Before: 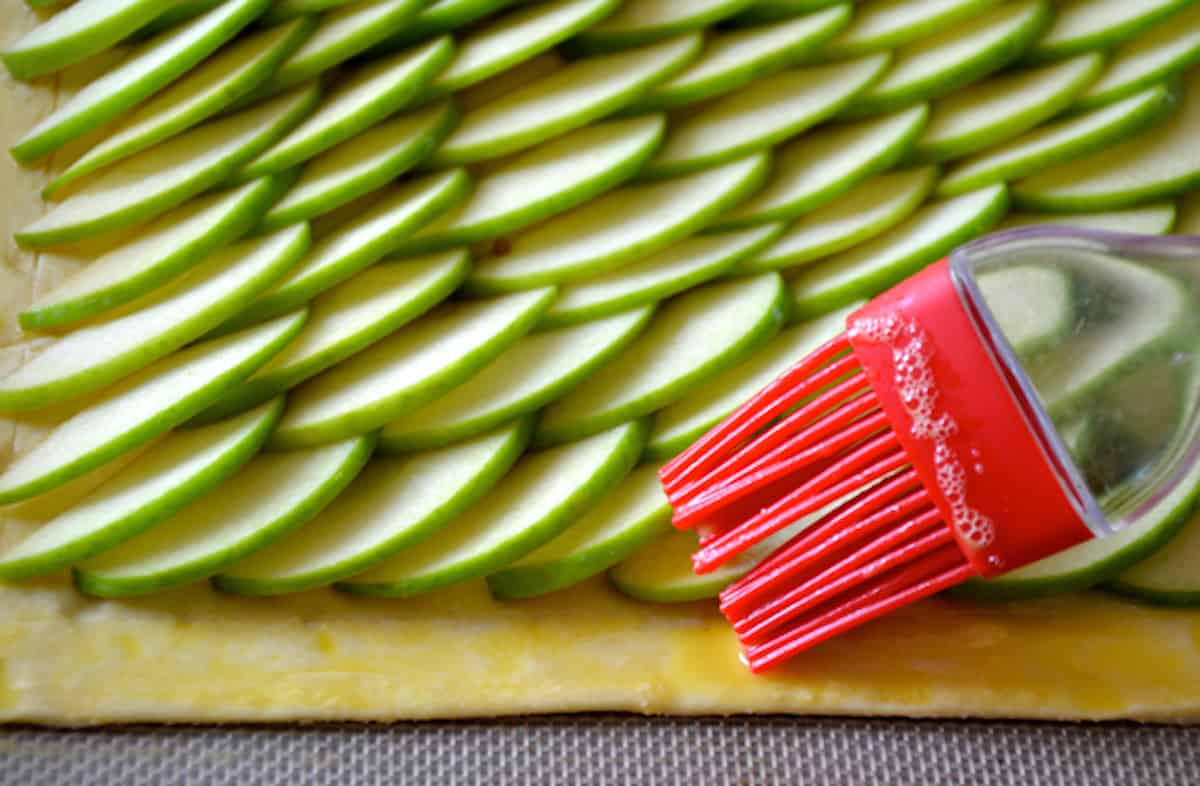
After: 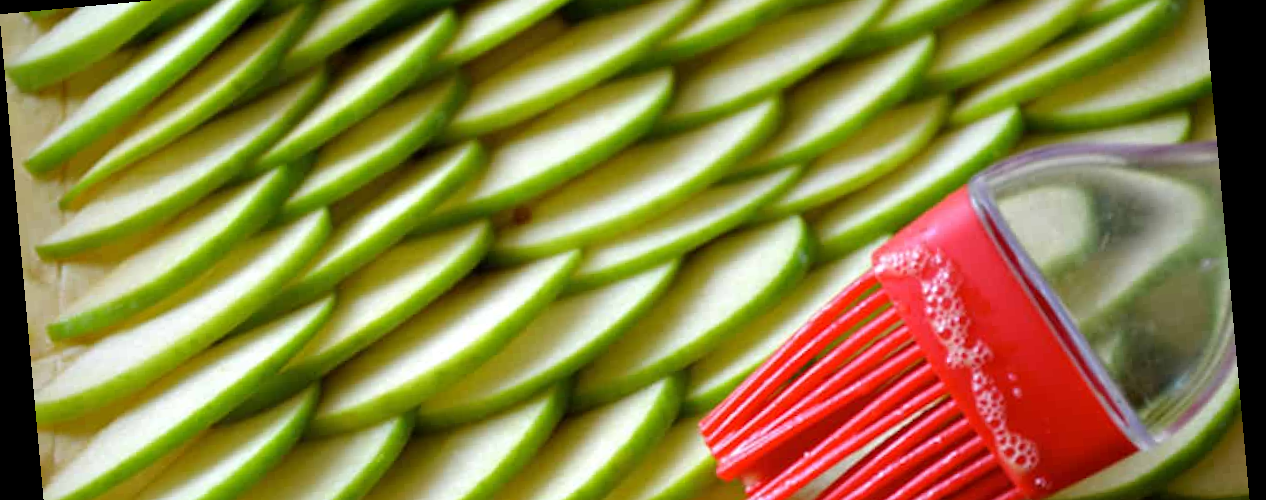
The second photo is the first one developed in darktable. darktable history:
crop and rotate: top 10.605%, bottom 33.274%
rotate and perspective: rotation -5.2°, automatic cropping off
